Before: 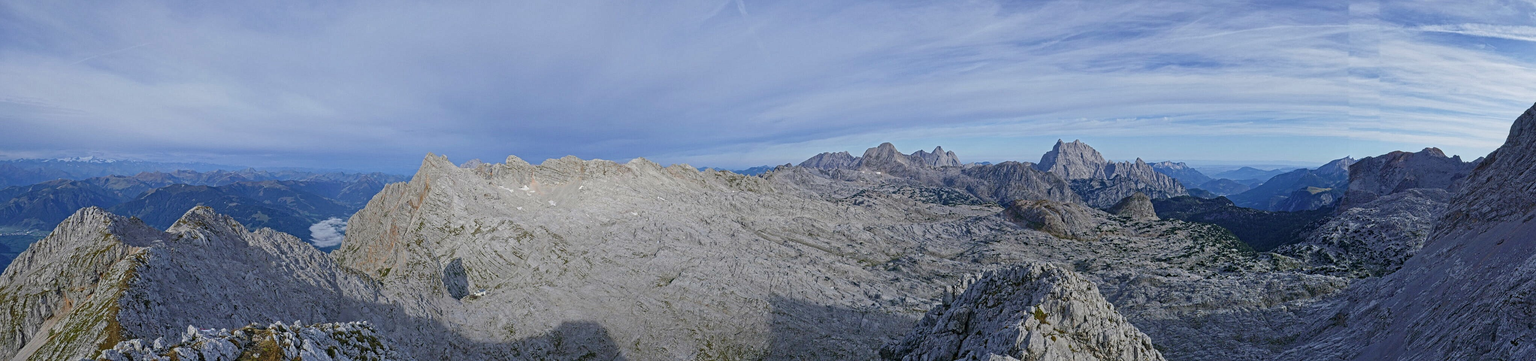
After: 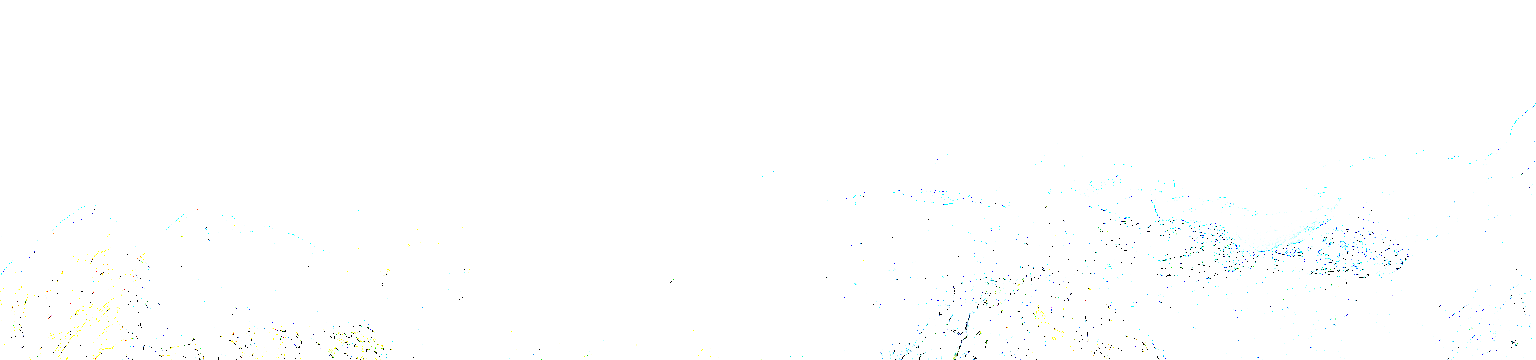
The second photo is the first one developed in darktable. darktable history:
exposure: exposure 8 EV, compensate highlight preservation false
levels: levels [0, 0.498, 1]
